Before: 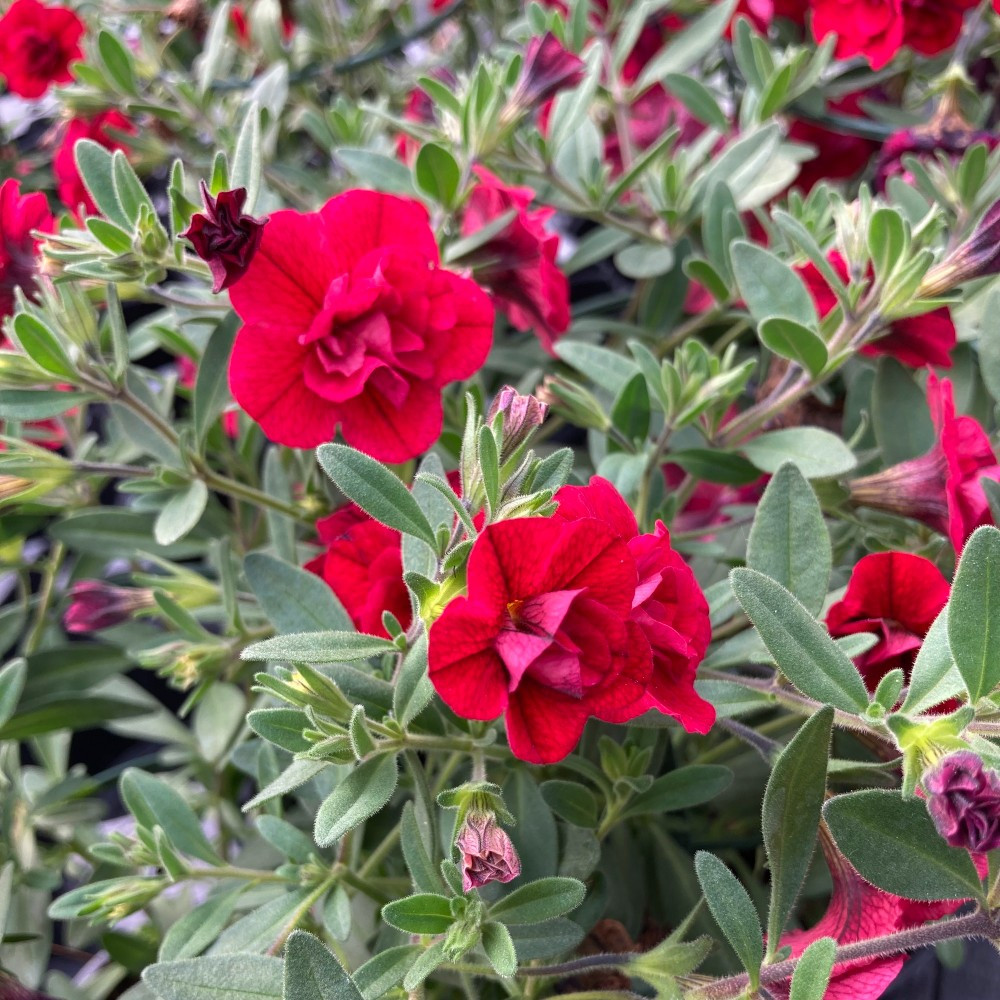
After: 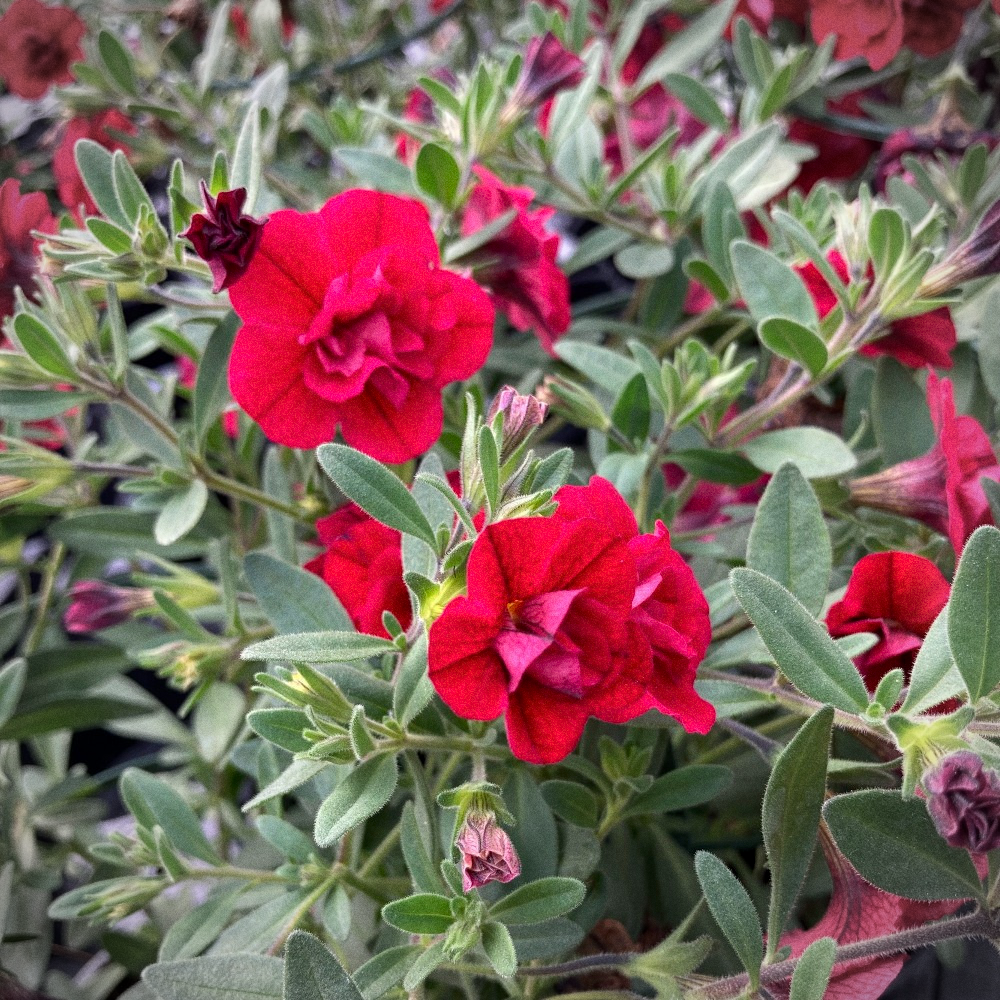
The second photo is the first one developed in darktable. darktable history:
grain: coarseness 0.47 ISO
vignetting: automatic ratio true
base curve: curves: ch0 [(0, 0) (0.283, 0.295) (1, 1)], preserve colors none
exposure: black level correction 0.002, compensate highlight preservation false
